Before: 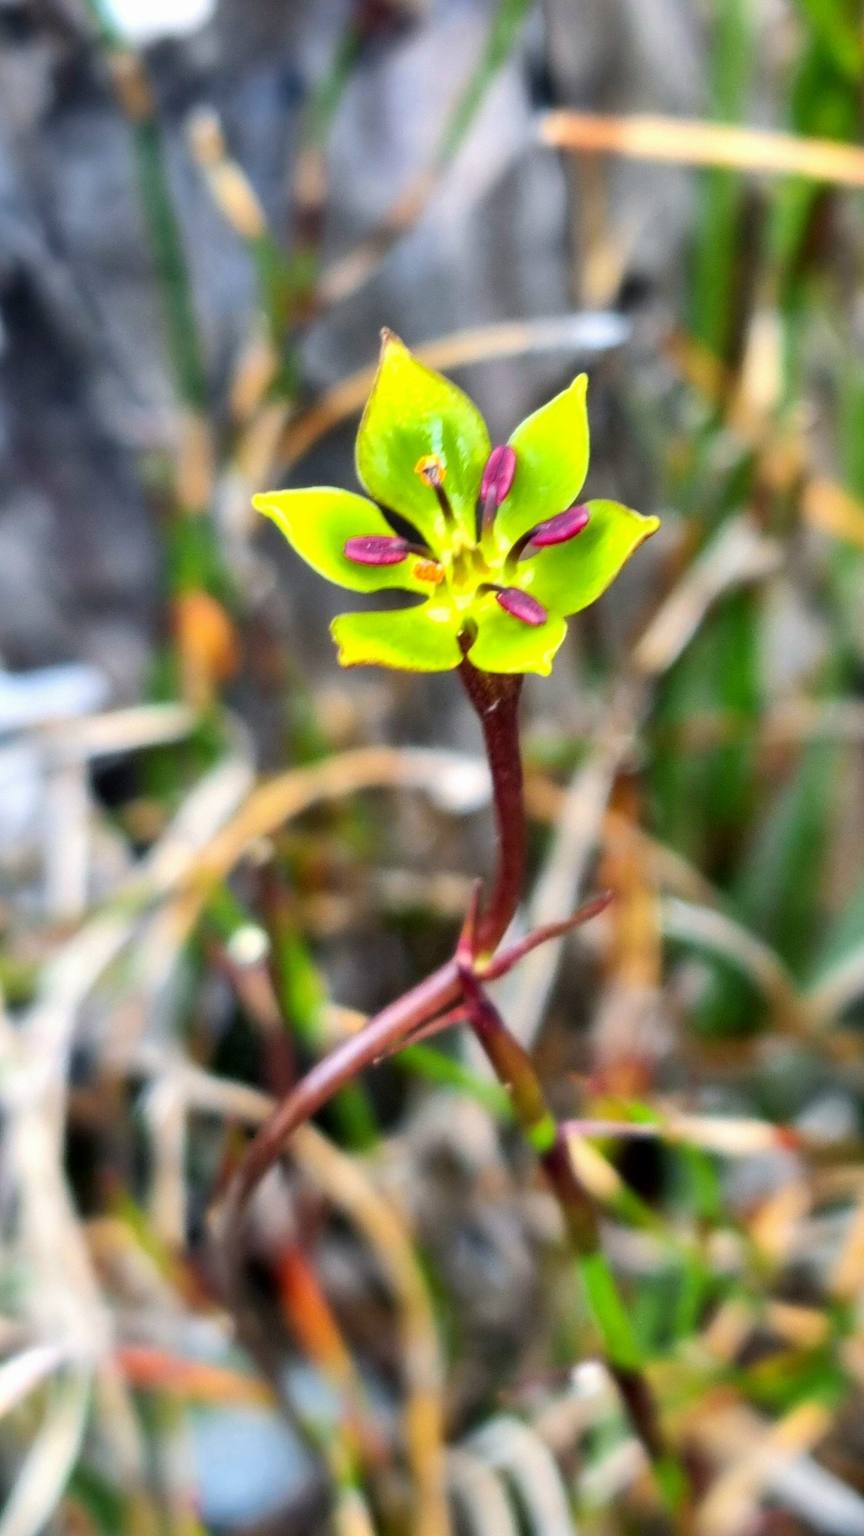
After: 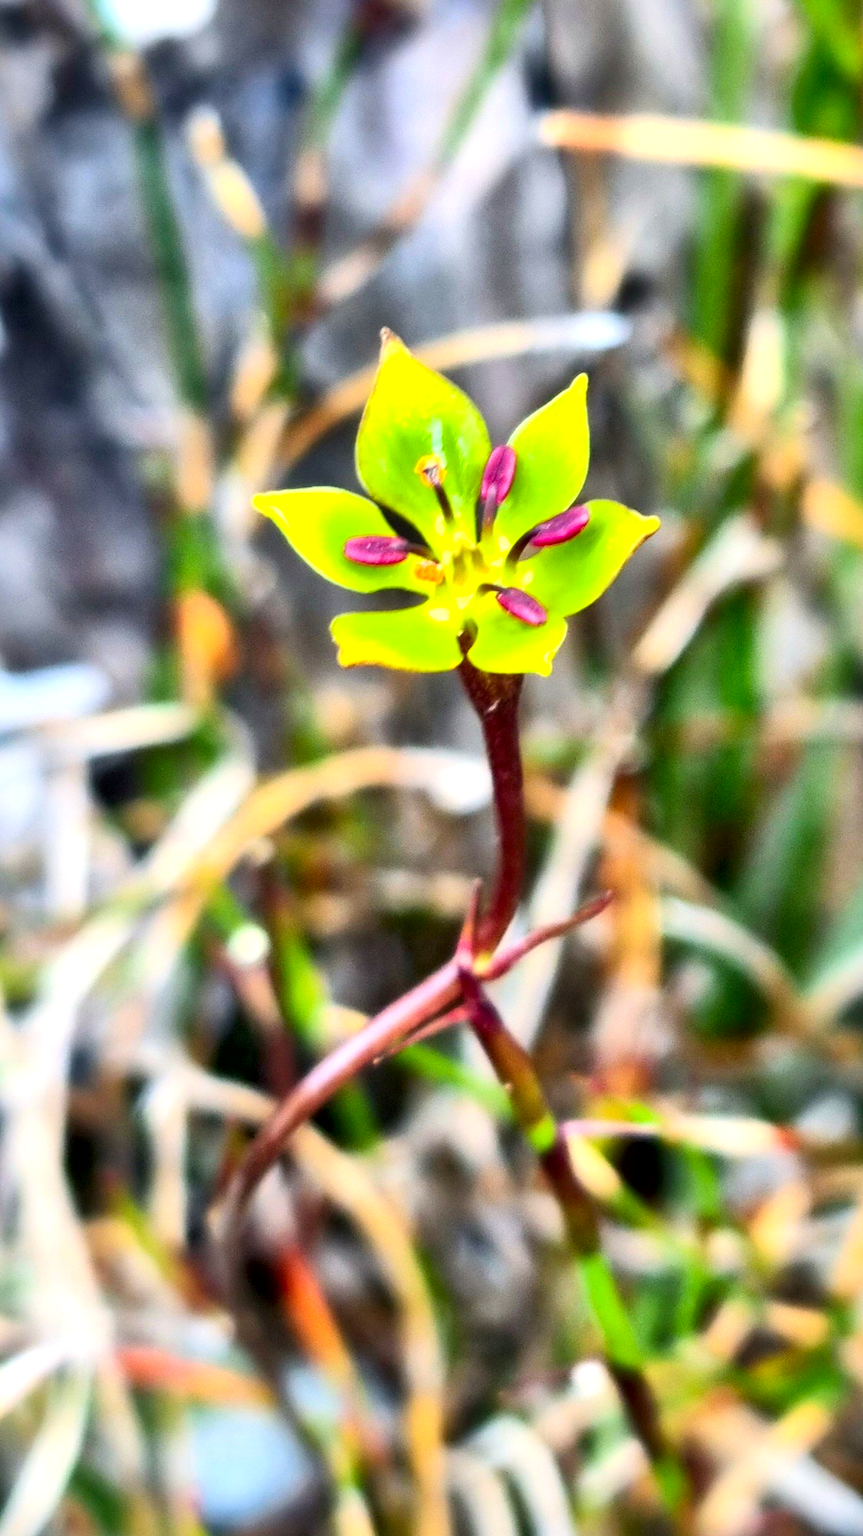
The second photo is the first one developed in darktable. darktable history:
contrast brightness saturation: contrast 0.195, brightness 0.16, saturation 0.219
local contrast: mode bilateral grid, contrast 24, coarseness 60, detail 151%, midtone range 0.2
